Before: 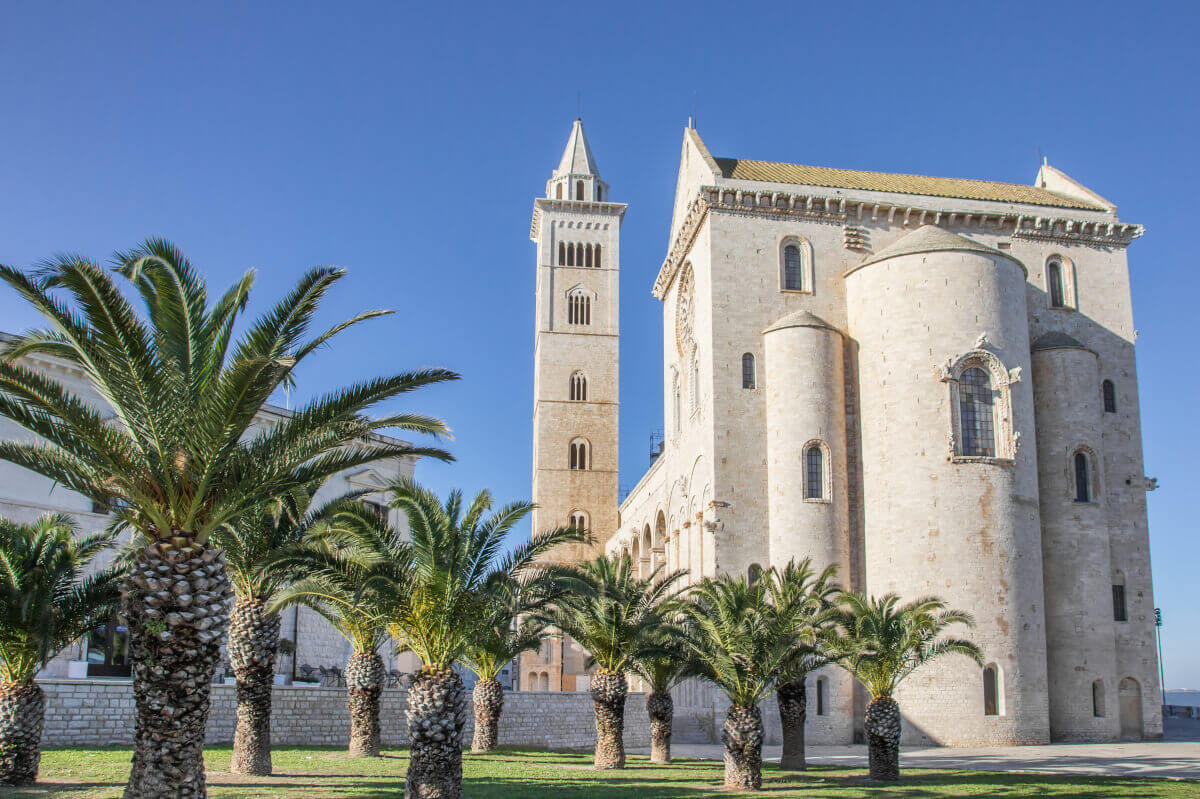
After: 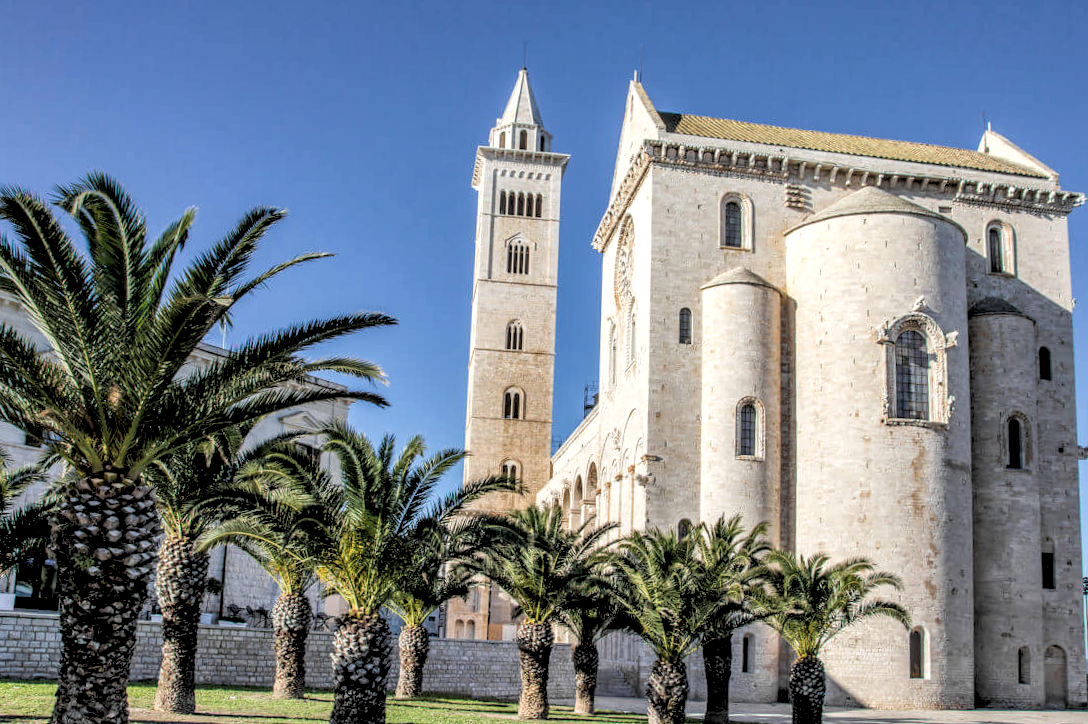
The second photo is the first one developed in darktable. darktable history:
crop and rotate: angle -1.96°, left 3.097%, top 4.154%, right 1.586%, bottom 0.529%
local contrast: on, module defaults
rgb levels: levels [[0.034, 0.472, 0.904], [0, 0.5, 1], [0, 0.5, 1]]
